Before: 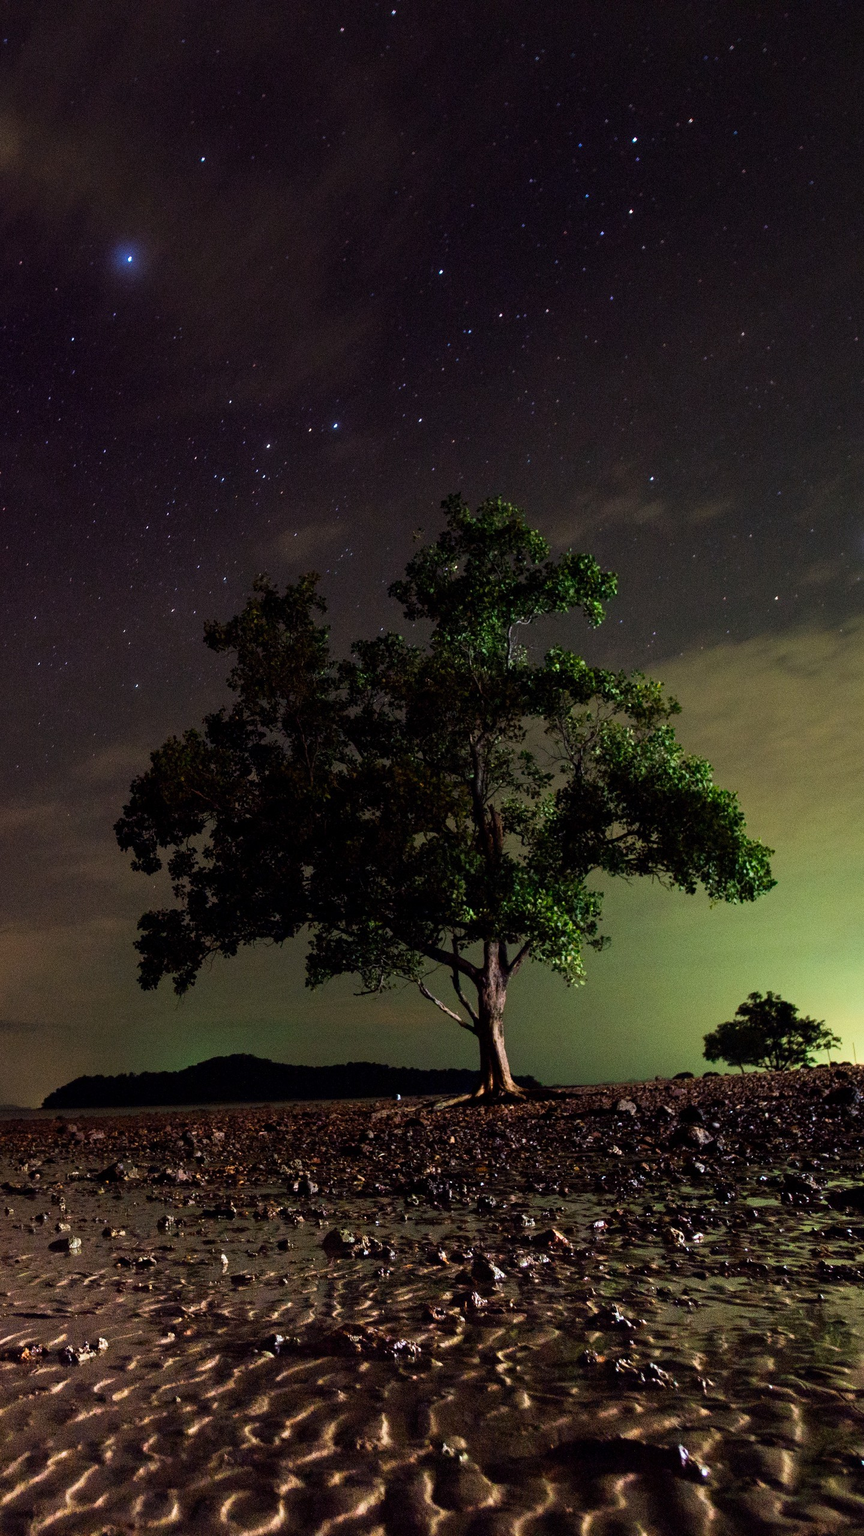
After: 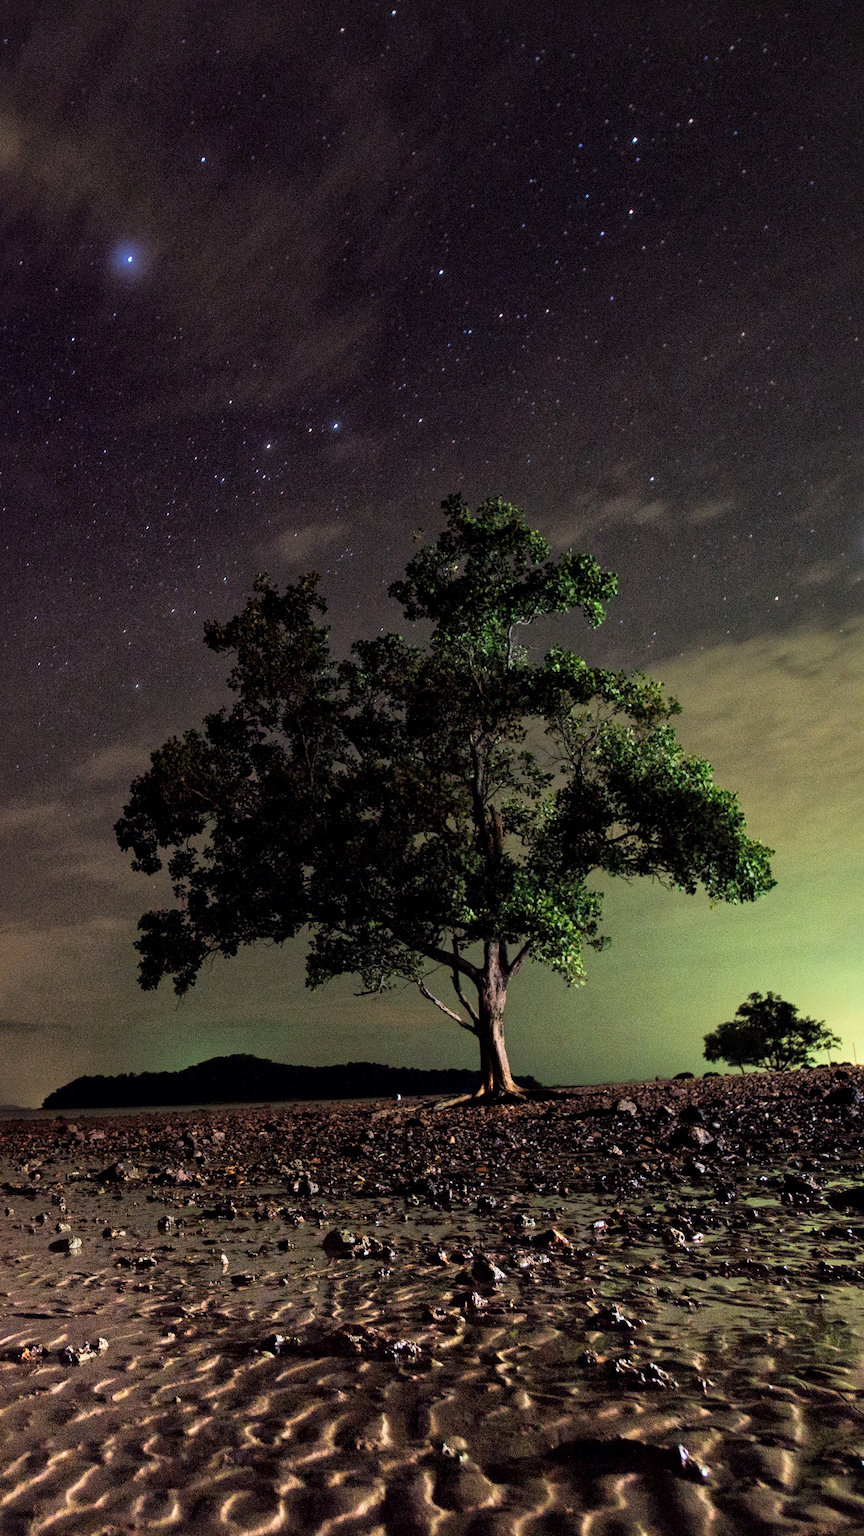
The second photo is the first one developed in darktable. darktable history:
global tonemap: drago (1, 100), detail 1
